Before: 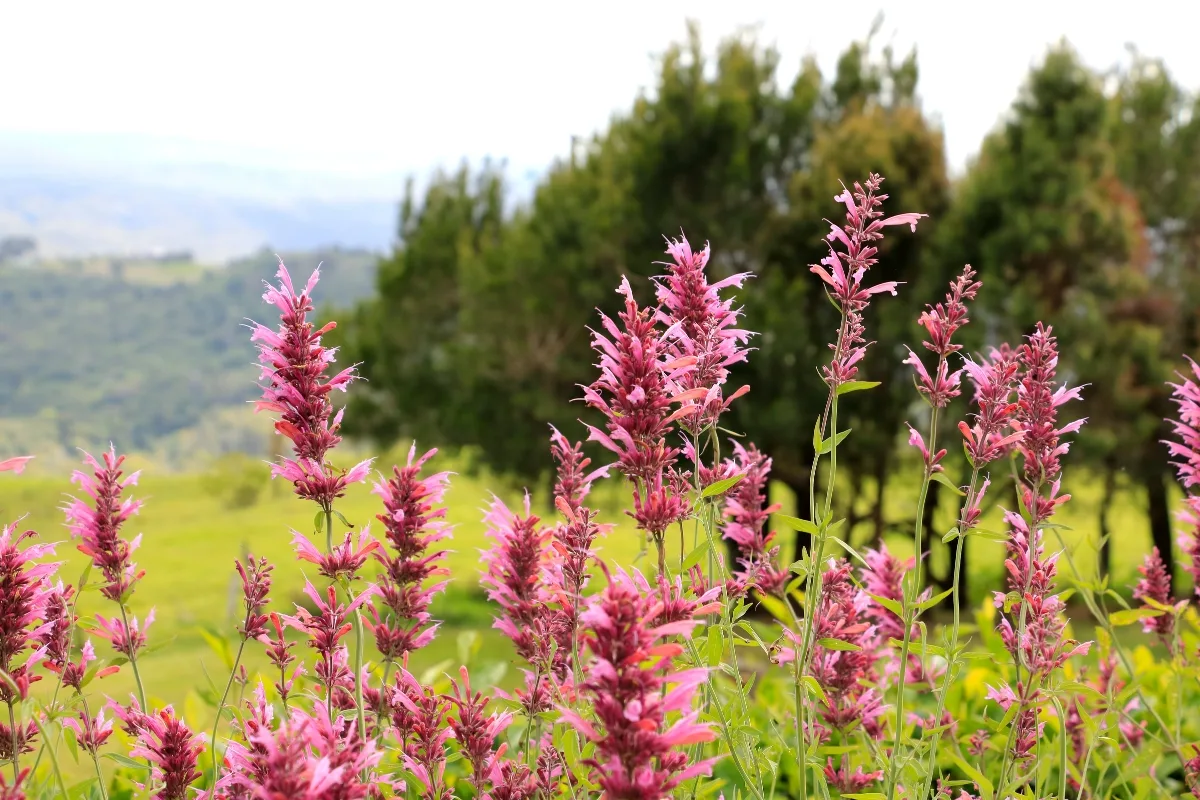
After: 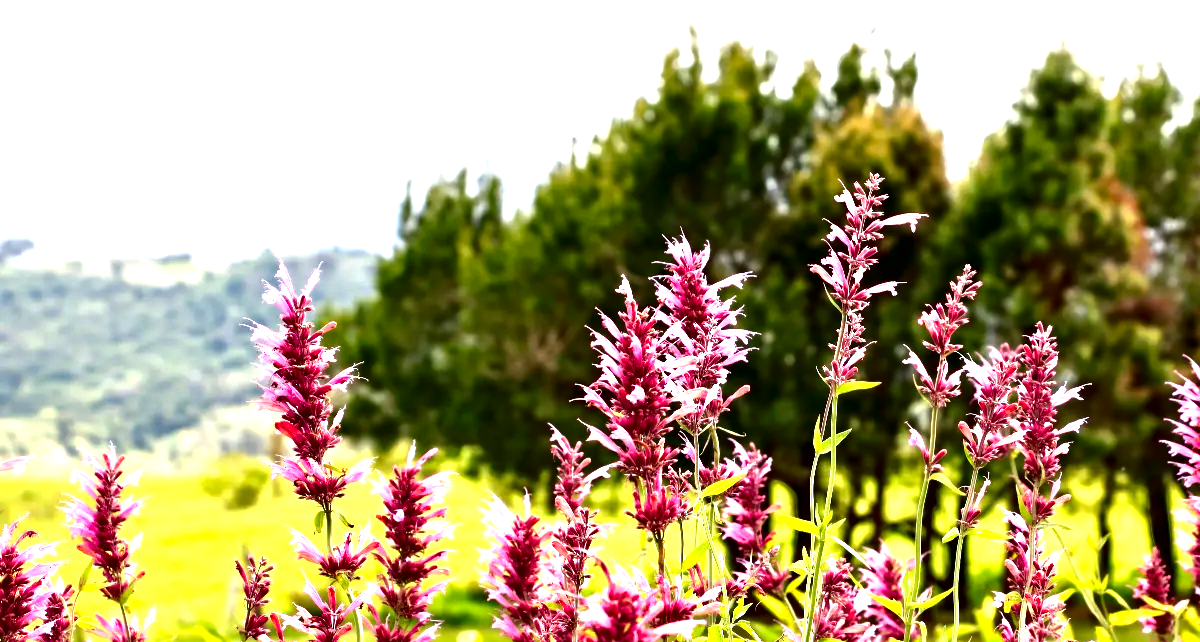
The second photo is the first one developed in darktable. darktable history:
color correction: highlights b* 0.03, saturation 0.989
crop: bottom 19.55%
exposure: black level correction 0, exposure 1.107 EV, compensate highlight preservation false
contrast equalizer: octaves 7, y [[0.511, 0.558, 0.631, 0.632, 0.559, 0.512], [0.5 ×6], [0.5 ×6], [0 ×6], [0 ×6]]
contrast brightness saturation: brightness -0.255, saturation 0.196
